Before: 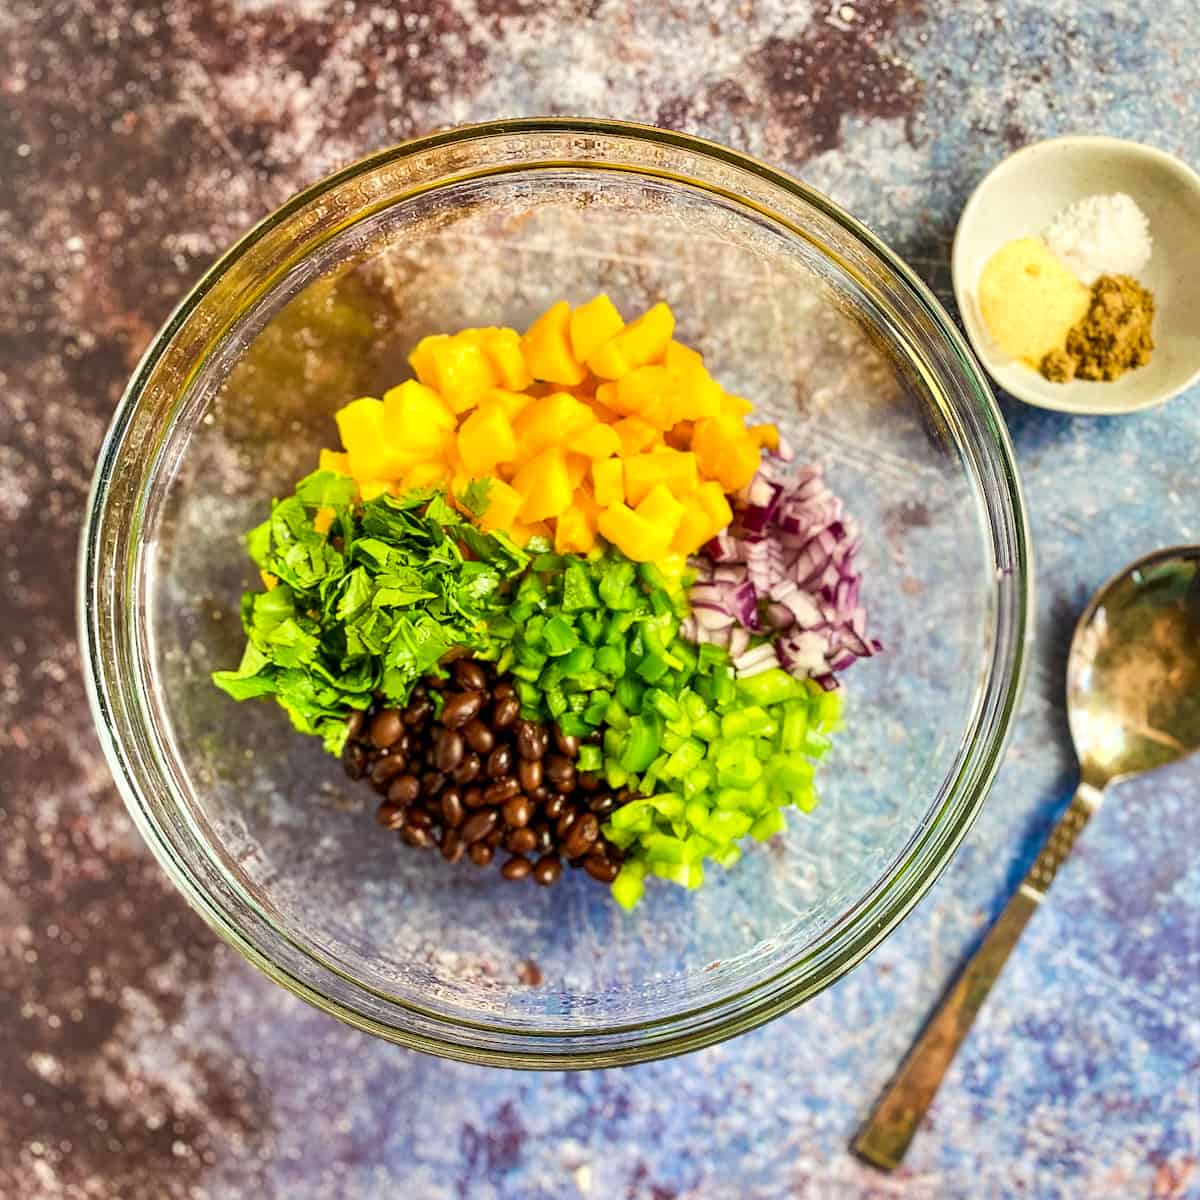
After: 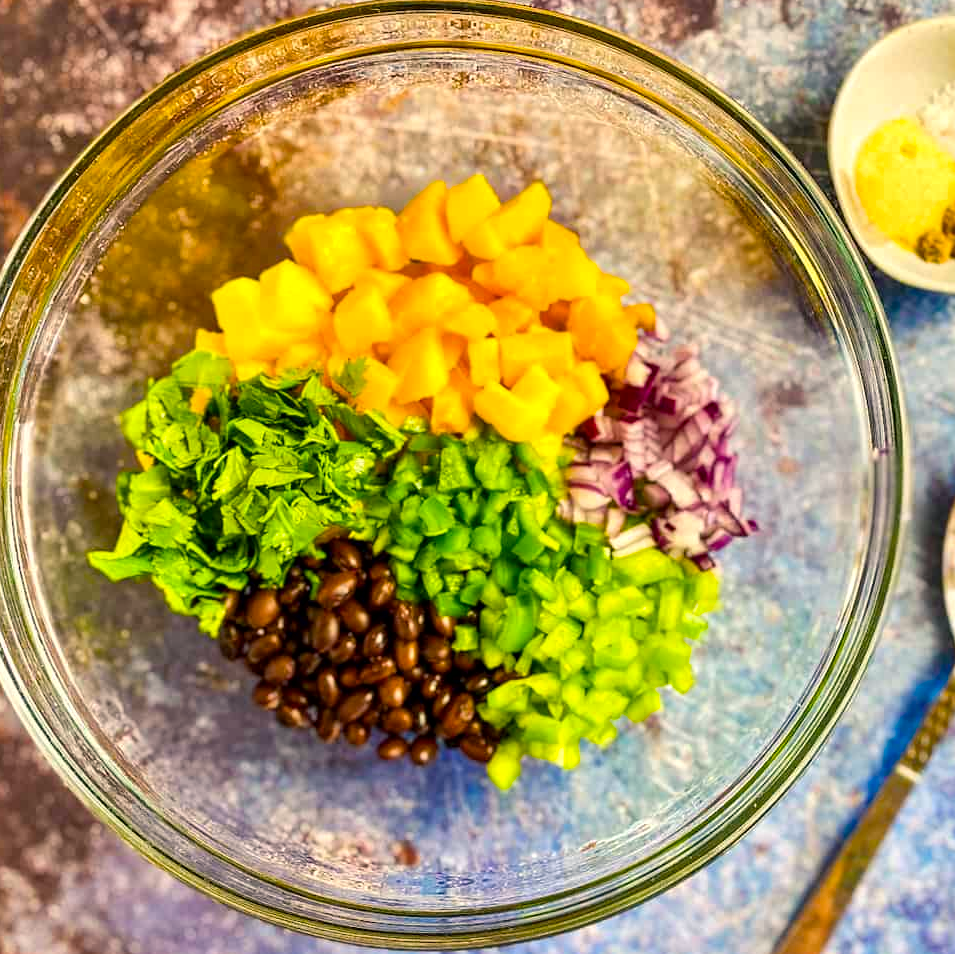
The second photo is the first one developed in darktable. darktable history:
tone equalizer: edges refinement/feathering 500, mask exposure compensation -1.57 EV, preserve details no
local contrast: mode bilateral grid, contrast 20, coarseness 50, detail 119%, midtone range 0.2
crop and rotate: left 10.343%, top 10.005%, right 10.038%, bottom 10.467%
color balance rgb: shadows lift › chroma 2.04%, shadows lift › hue 250.09°, highlights gain › chroma 2.051%, highlights gain › hue 63.73°, linear chroma grading › global chroma 15.082%, perceptual saturation grading › global saturation 15.134%, perceptual brilliance grading › global brilliance 2.866%, perceptual brilliance grading › highlights -3.001%, perceptual brilliance grading › shadows 2.964%
